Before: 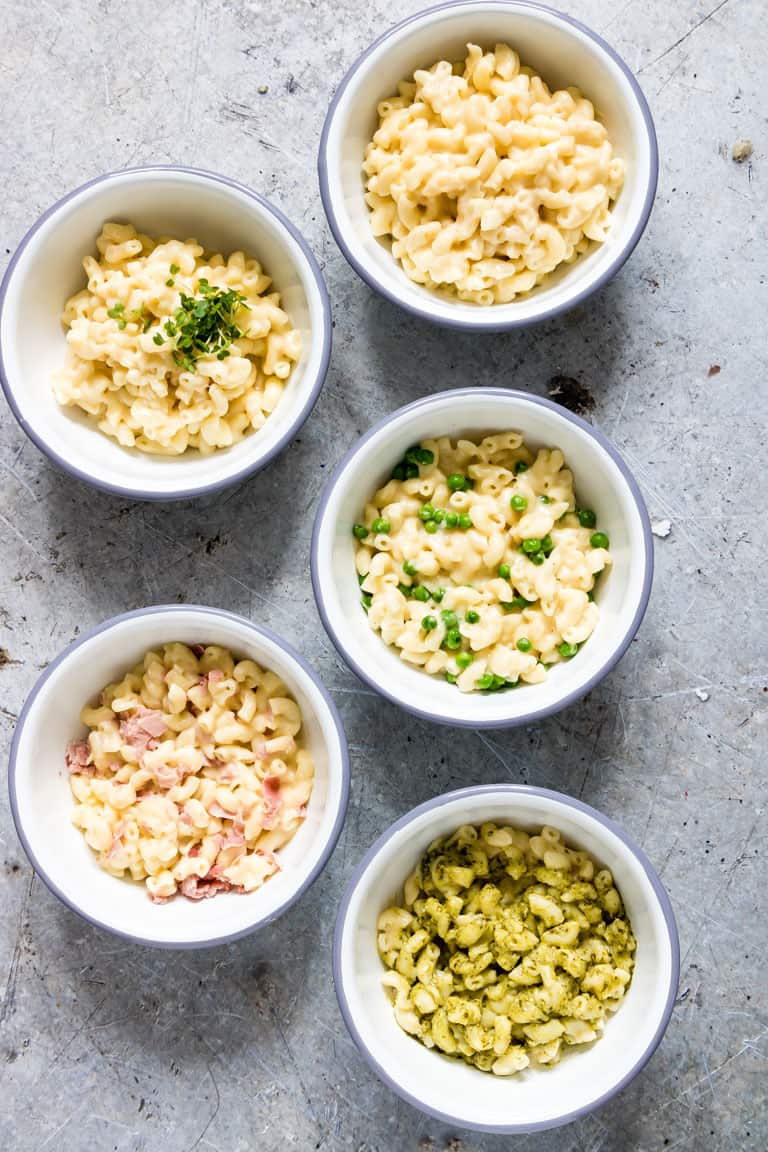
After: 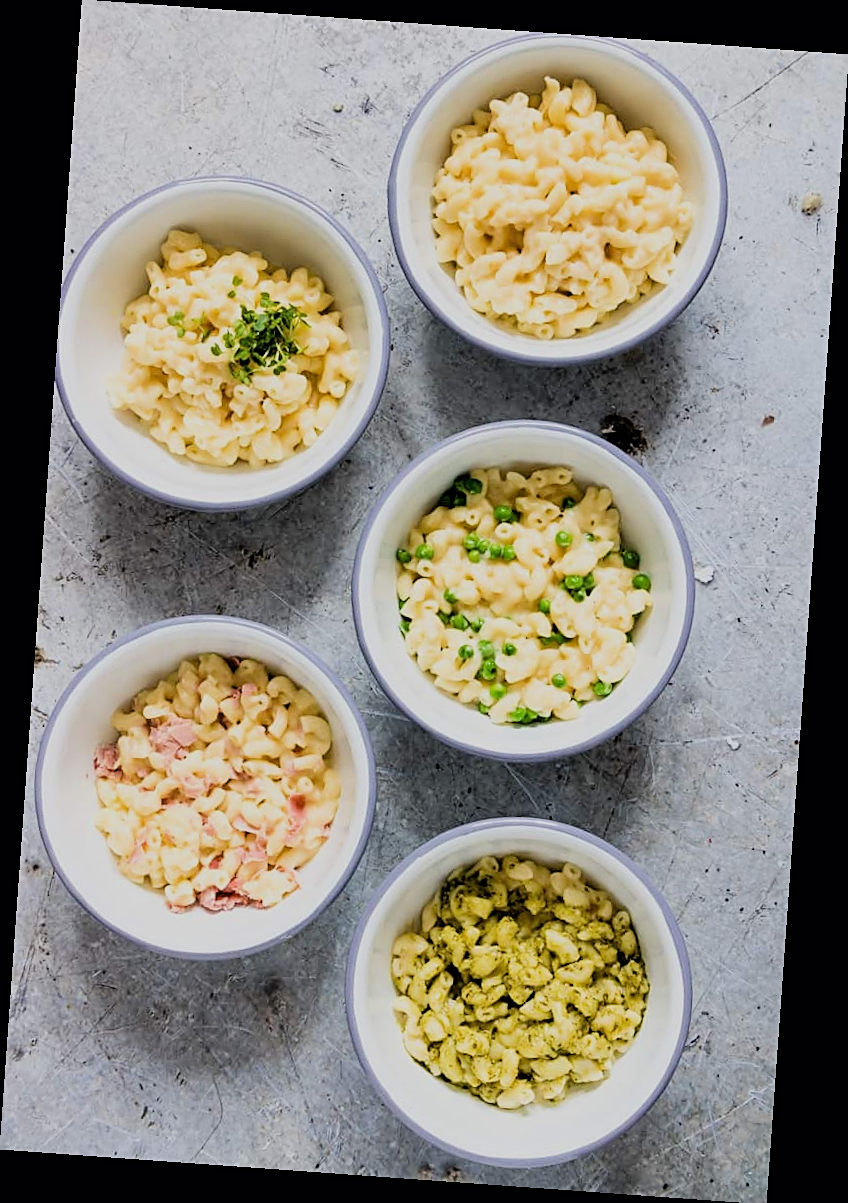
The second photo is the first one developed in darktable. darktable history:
sharpen: on, module defaults
filmic rgb: black relative exposure -7.65 EV, white relative exposure 4.56 EV, hardness 3.61, color science v6 (2022)
rotate and perspective: rotation 4.1°, automatic cropping off
